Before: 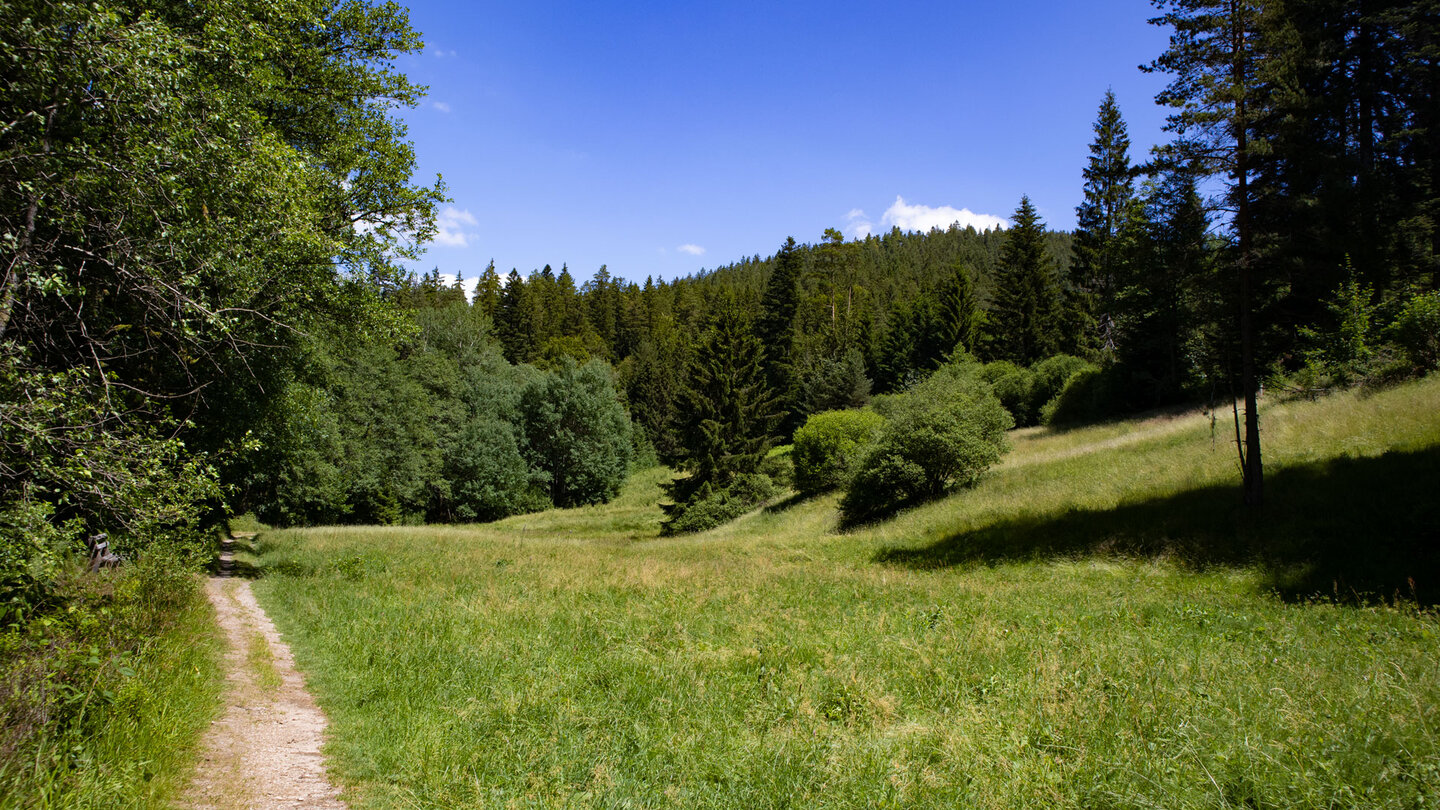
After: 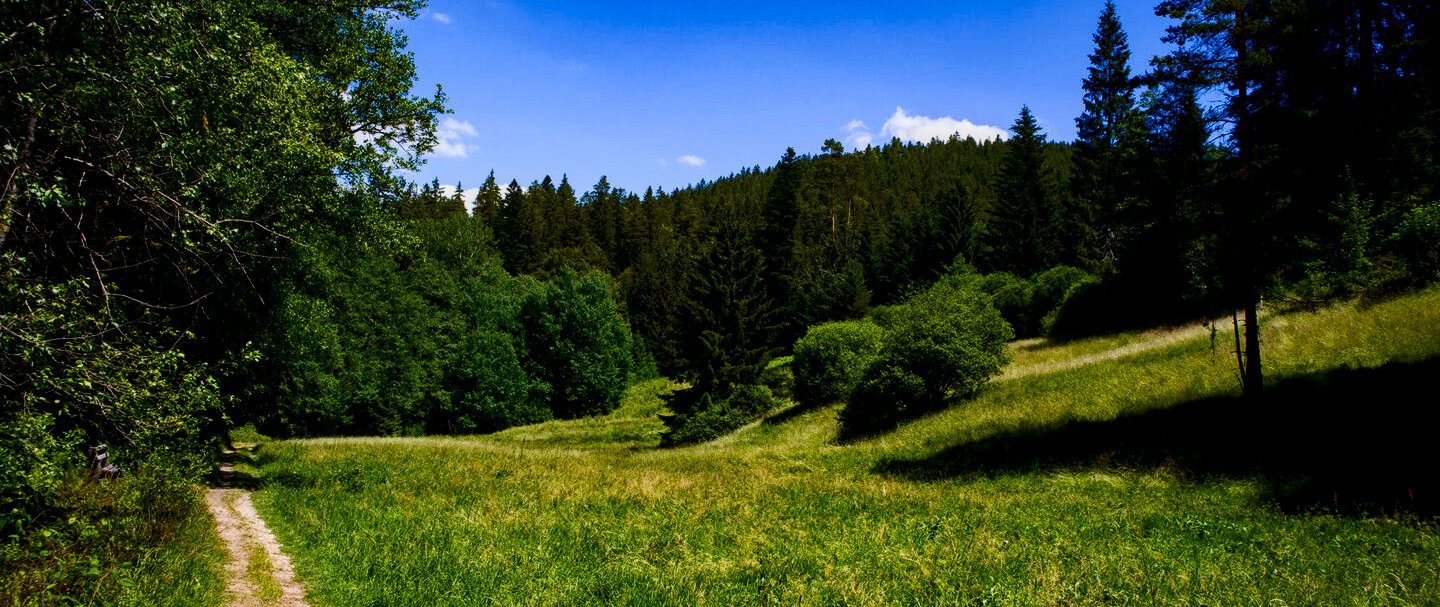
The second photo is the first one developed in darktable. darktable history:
color balance rgb: shadows lift › luminance -7.437%, shadows lift › chroma 2.076%, shadows lift › hue 165.91°, perceptual saturation grading › global saturation 20%, perceptual saturation grading › highlights -25.43%, perceptual saturation grading › shadows 24.734%, global vibrance 20%
crop: top 11.046%, bottom 13.911%
exposure: exposure -0.156 EV, compensate exposure bias true, compensate highlight preservation false
local contrast: on, module defaults
contrast brightness saturation: contrast 0.225, brightness -0.182, saturation 0.243
